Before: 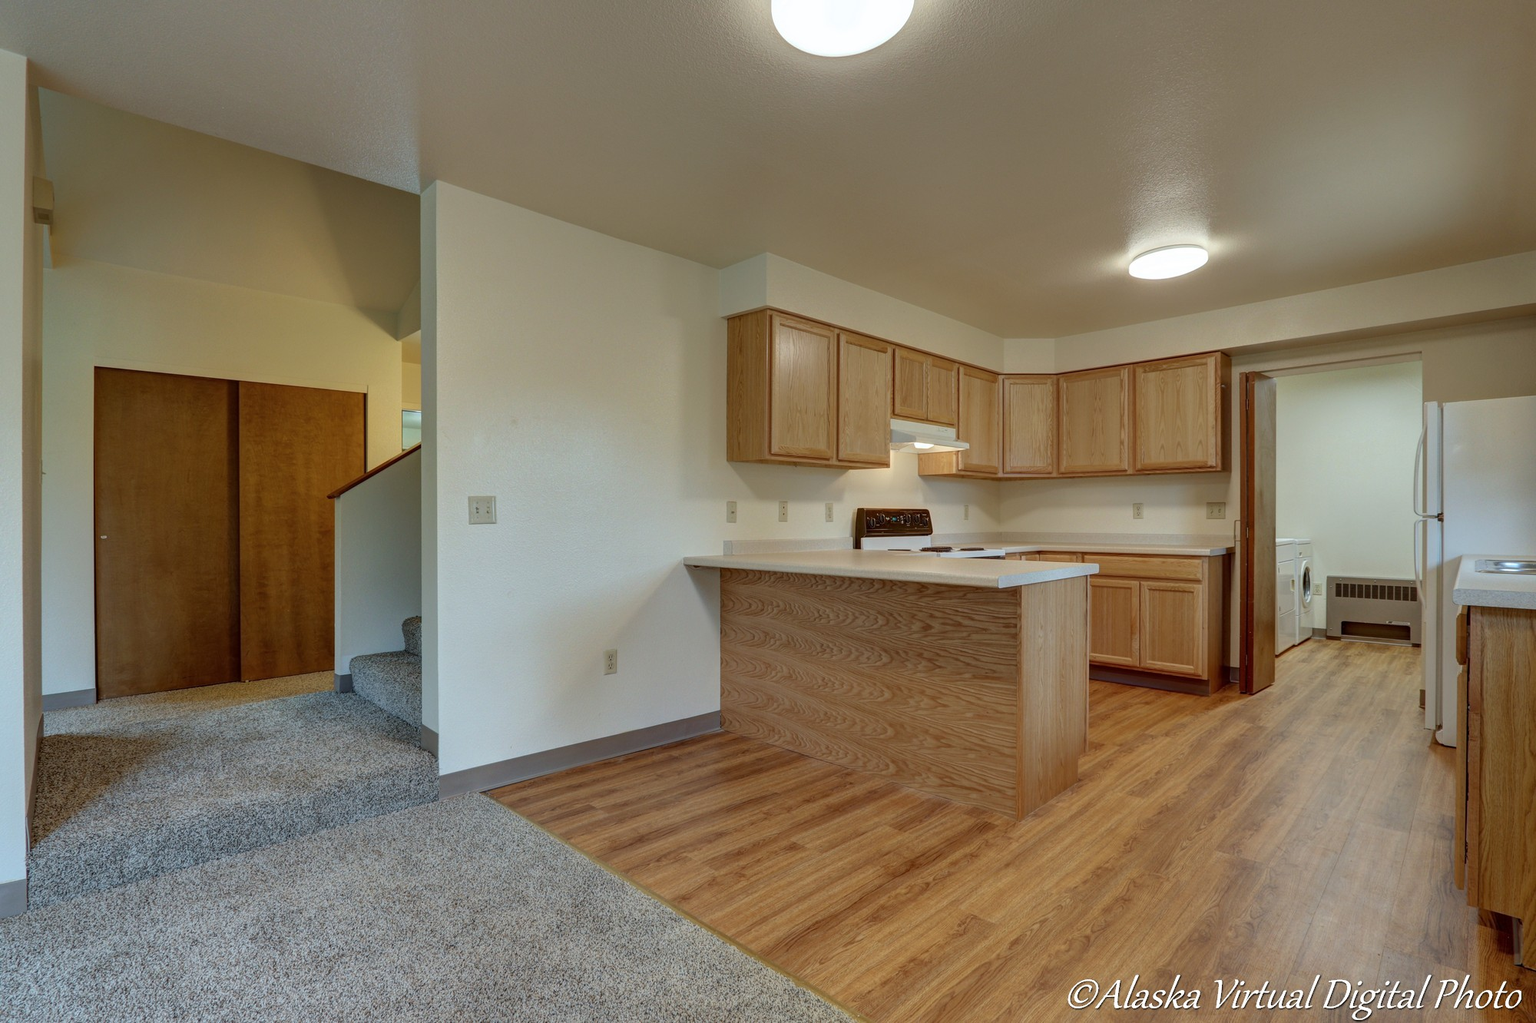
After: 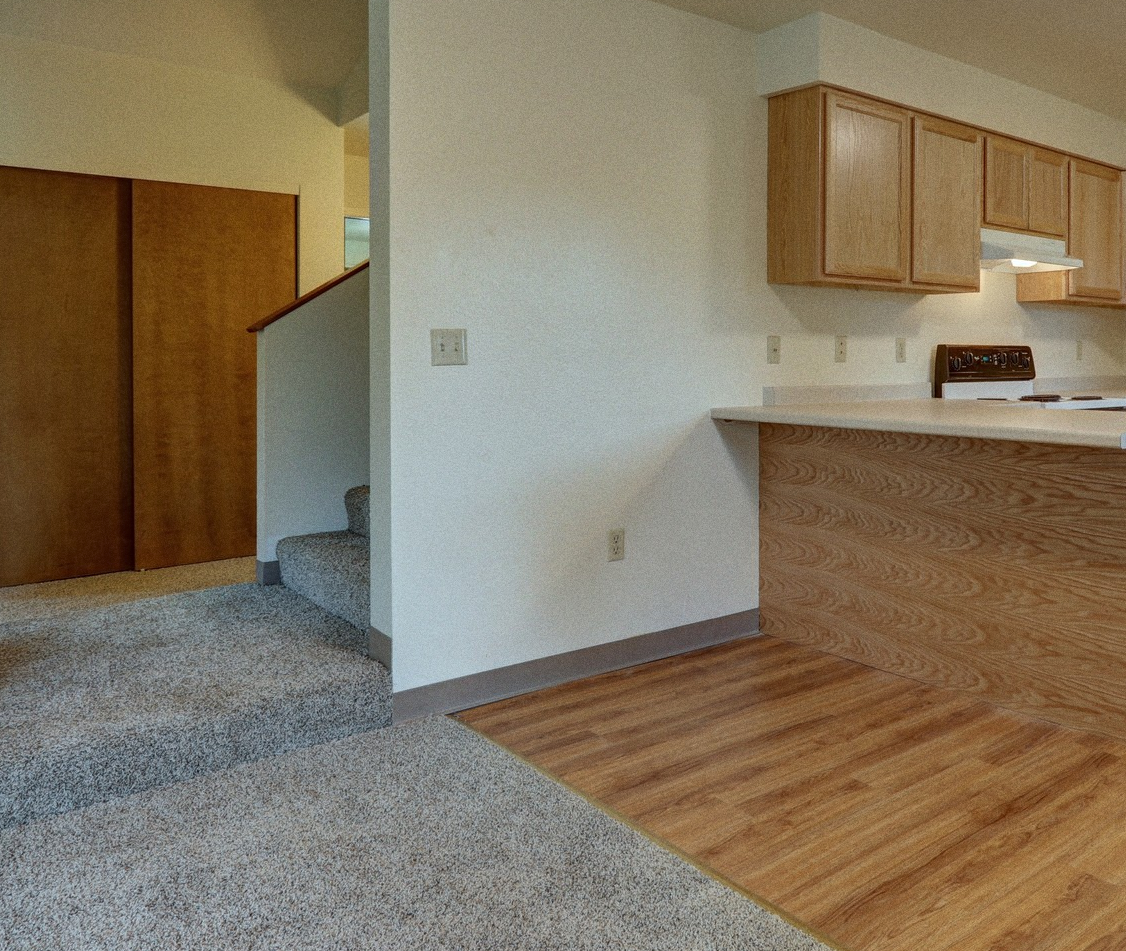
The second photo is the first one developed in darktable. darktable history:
grain: coarseness 0.09 ISO
crop: left 8.966%, top 23.852%, right 34.699%, bottom 4.703%
